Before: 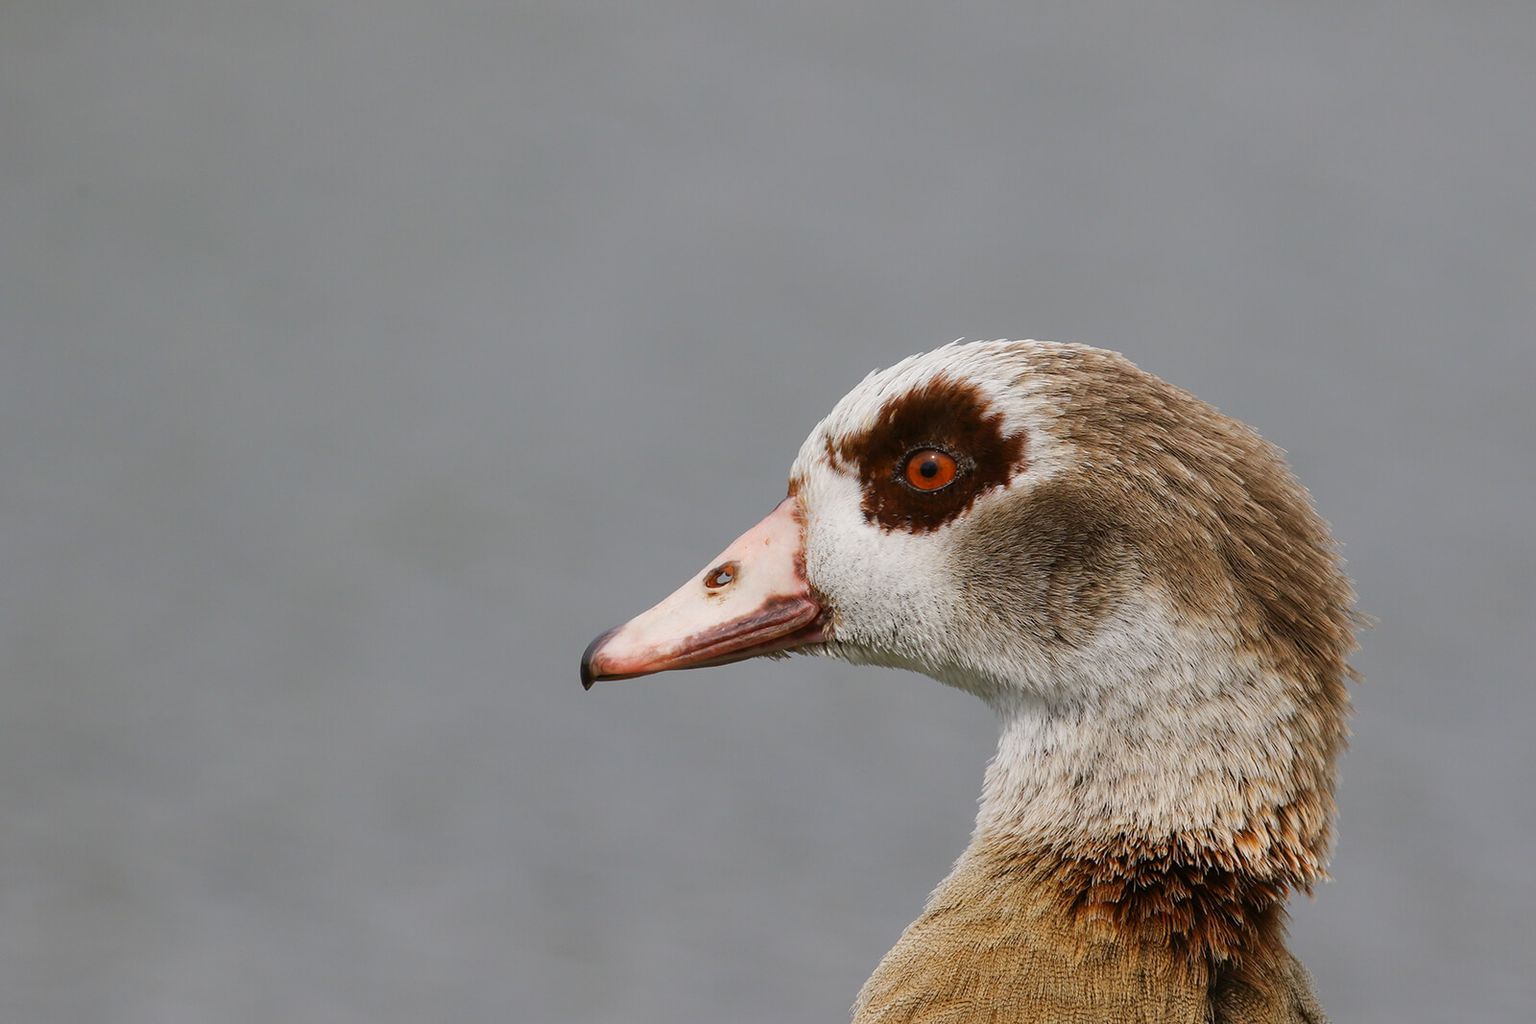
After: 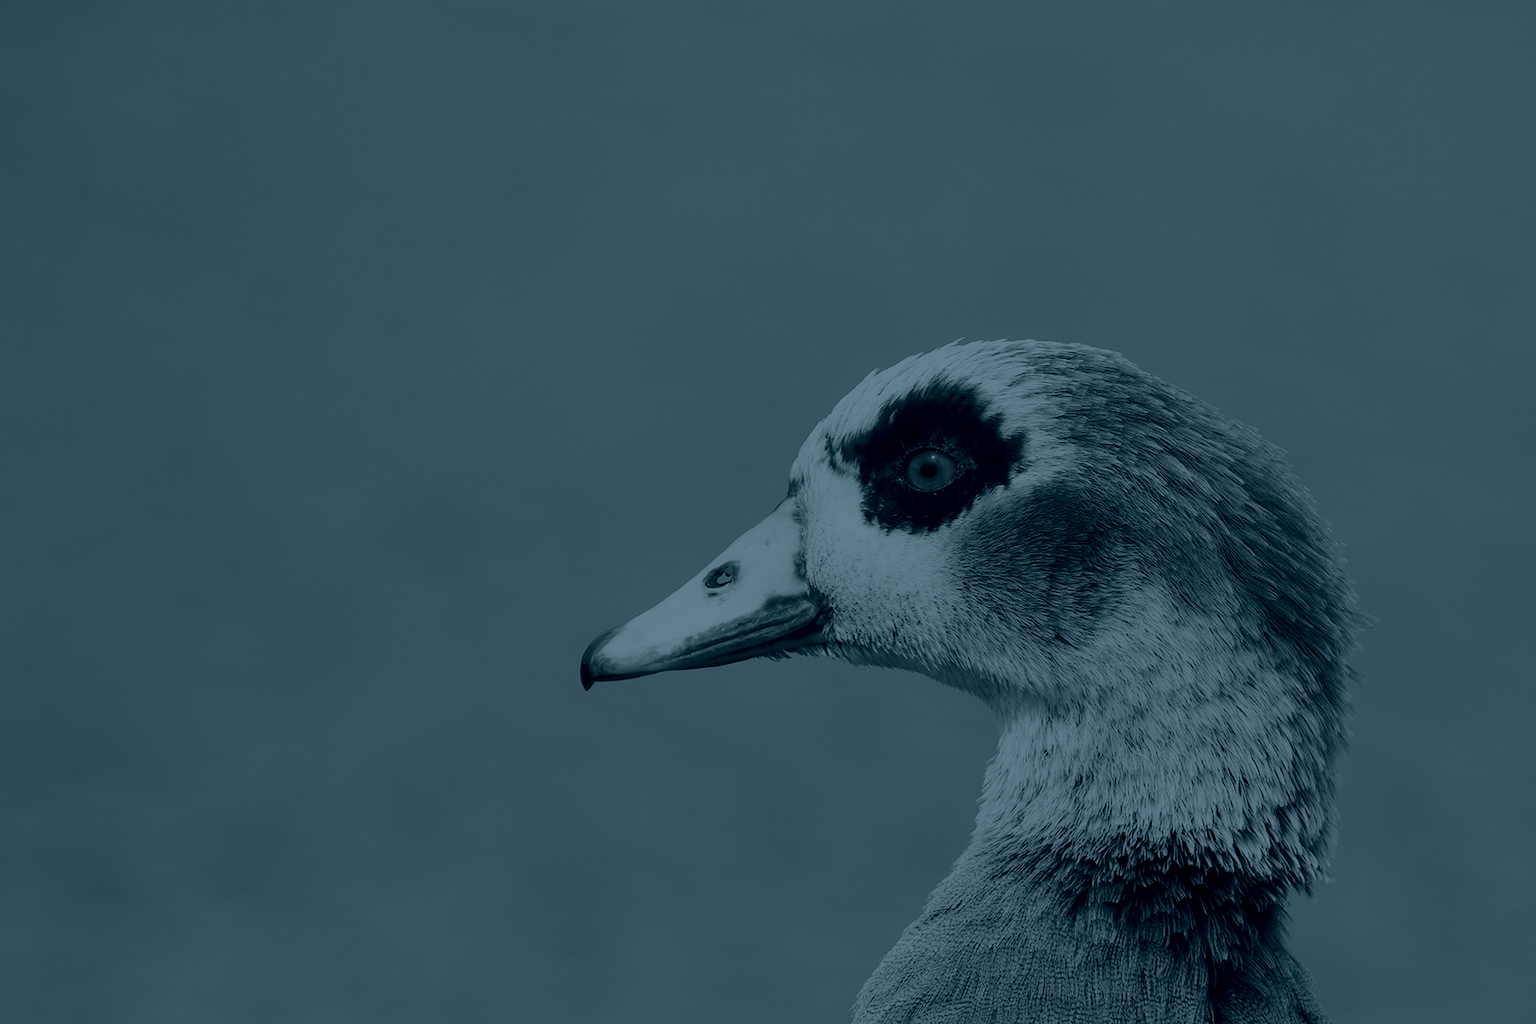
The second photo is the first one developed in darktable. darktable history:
colorize: hue 194.4°, saturation 29%, source mix 61.75%, lightness 3.98%, version 1
tone curve: curves: ch0 [(0, 0.003) (0.117, 0.101) (0.257, 0.246) (0.408, 0.432) (0.632, 0.716) (0.795, 0.884) (1, 1)]; ch1 [(0, 0) (0.227, 0.197) (0.405, 0.421) (0.501, 0.501) (0.522, 0.526) (0.546, 0.564) (0.589, 0.602) (0.696, 0.761) (0.976, 0.992)]; ch2 [(0, 0) (0.208, 0.176) (0.377, 0.38) (0.5, 0.5) (0.537, 0.534) (0.571, 0.577) (0.627, 0.64) (0.698, 0.76) (1, 1)], color space Lab, independent channels, preserve colors none
